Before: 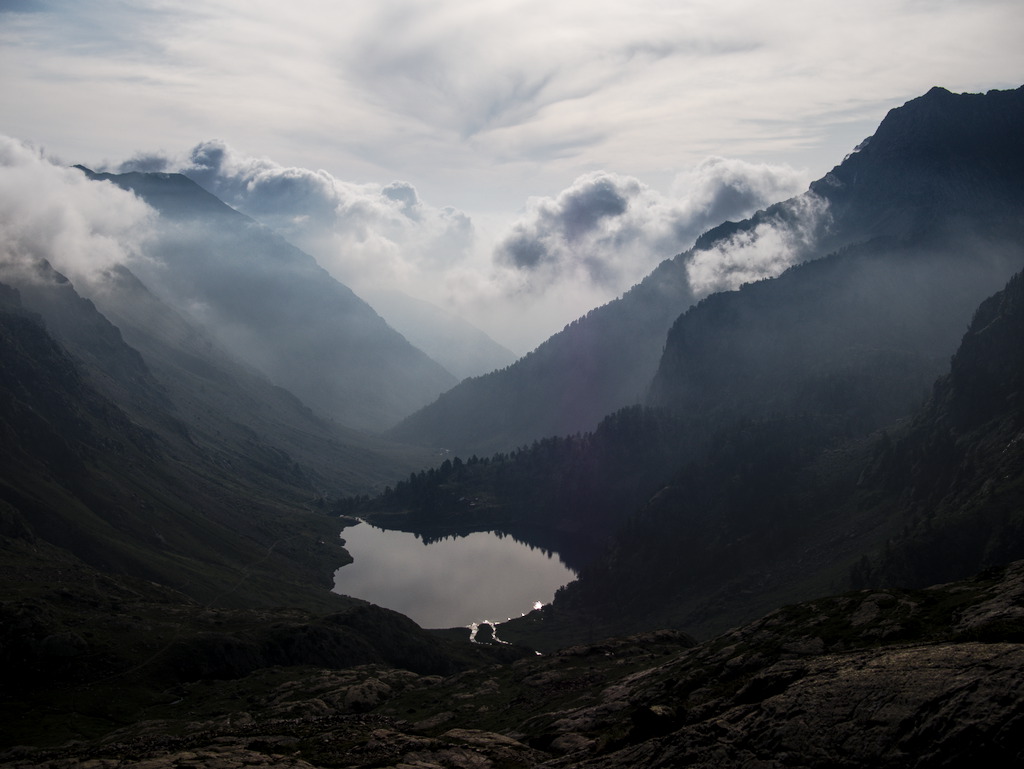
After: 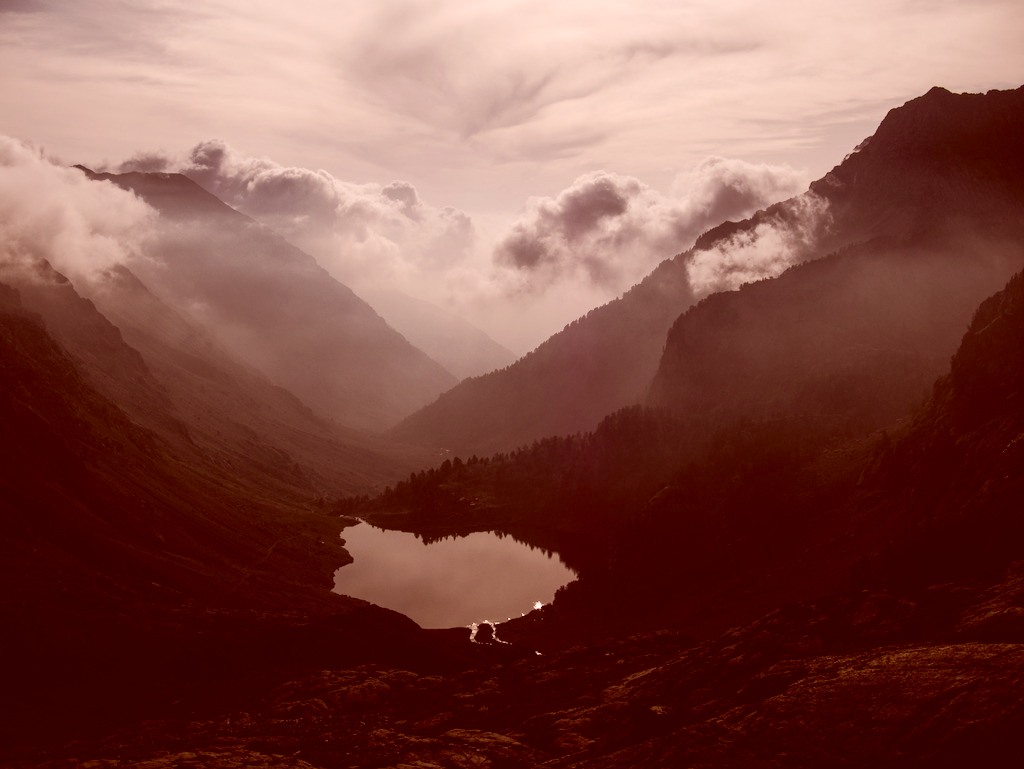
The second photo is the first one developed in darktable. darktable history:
color correction: highlights a* 9.03, highlights b* 8.71, shadows a* 40, shadows b* 40, saturation 0.8
